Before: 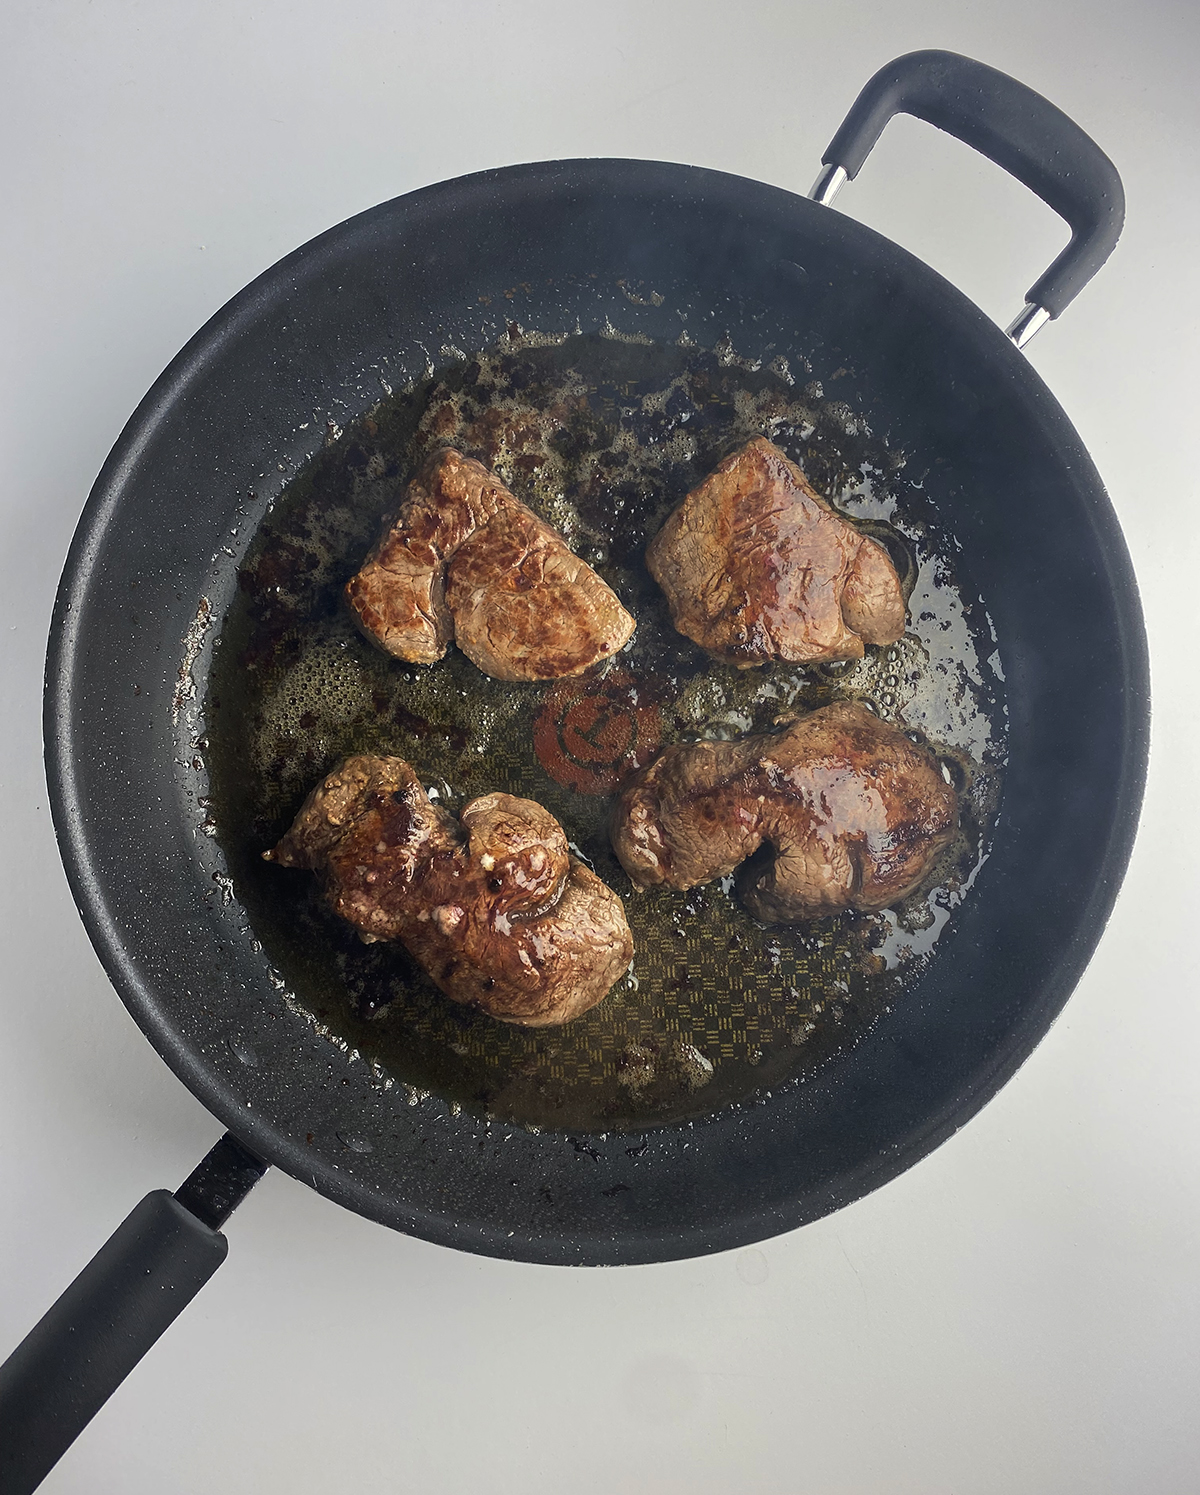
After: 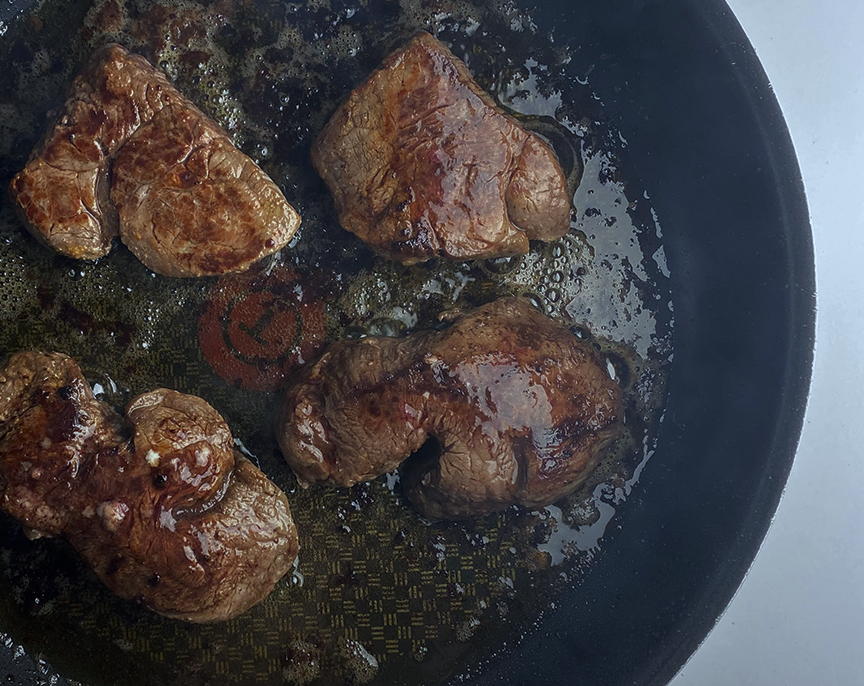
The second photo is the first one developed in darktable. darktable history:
crop and rotate: left 27.938%, top 27.046%, bottom 27.046%
graduated density: rotation -180°, offset 24.95
local contrast: detail 110%
white balance: red 0.931, blue 1.11
rgb curve: curves: ch0 [(0, 0) (0.415, 0.237) (1, 1)]
